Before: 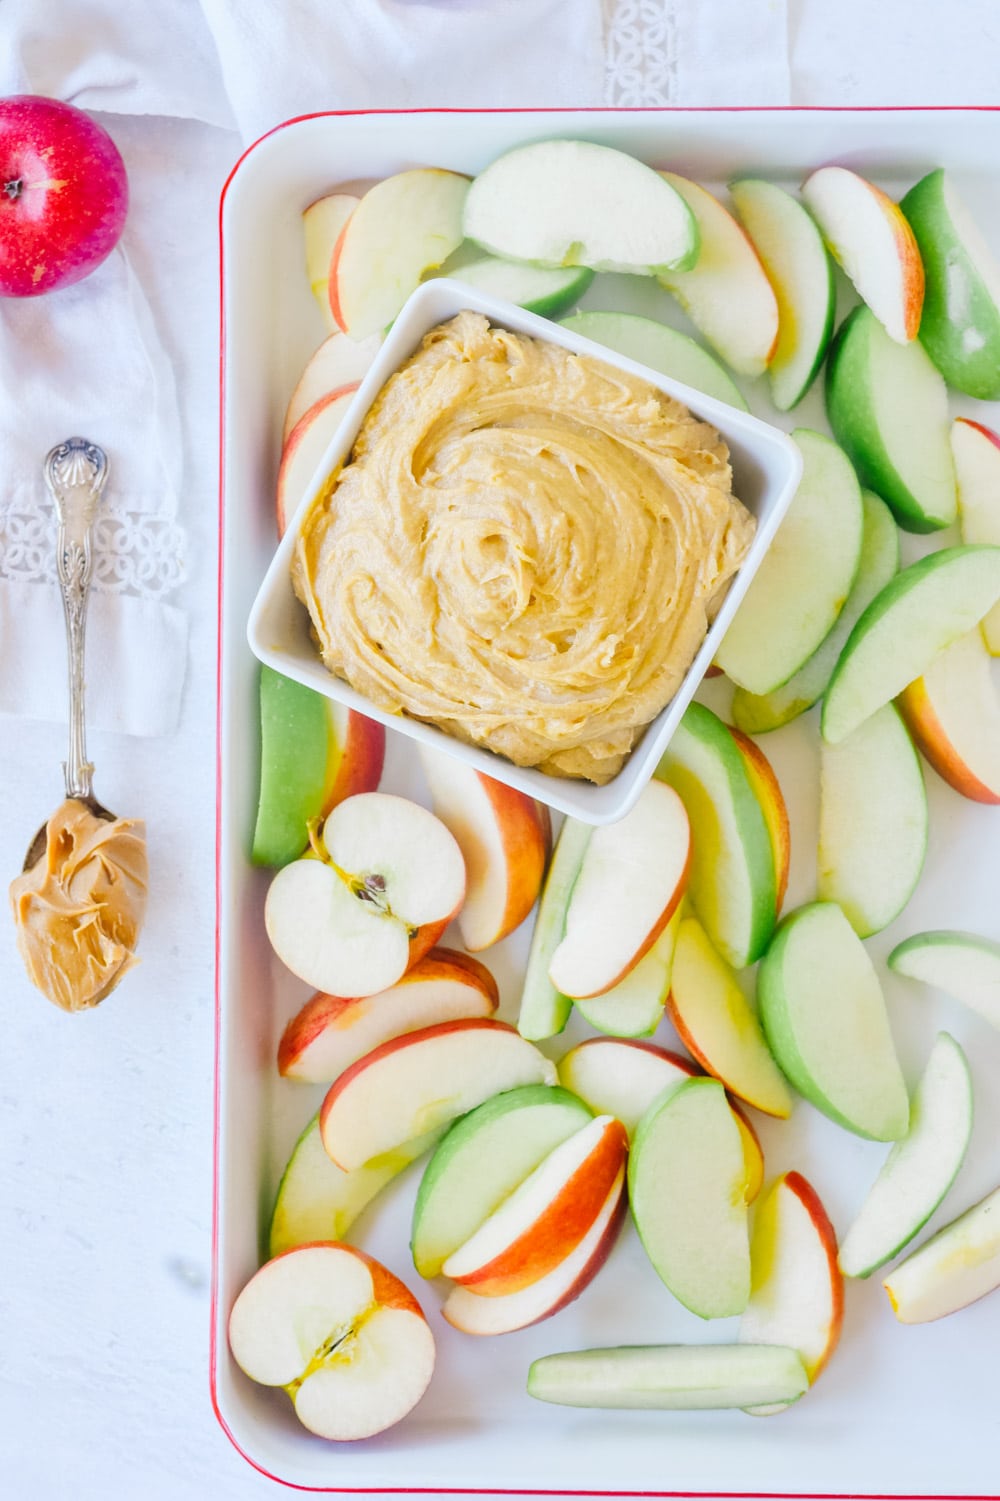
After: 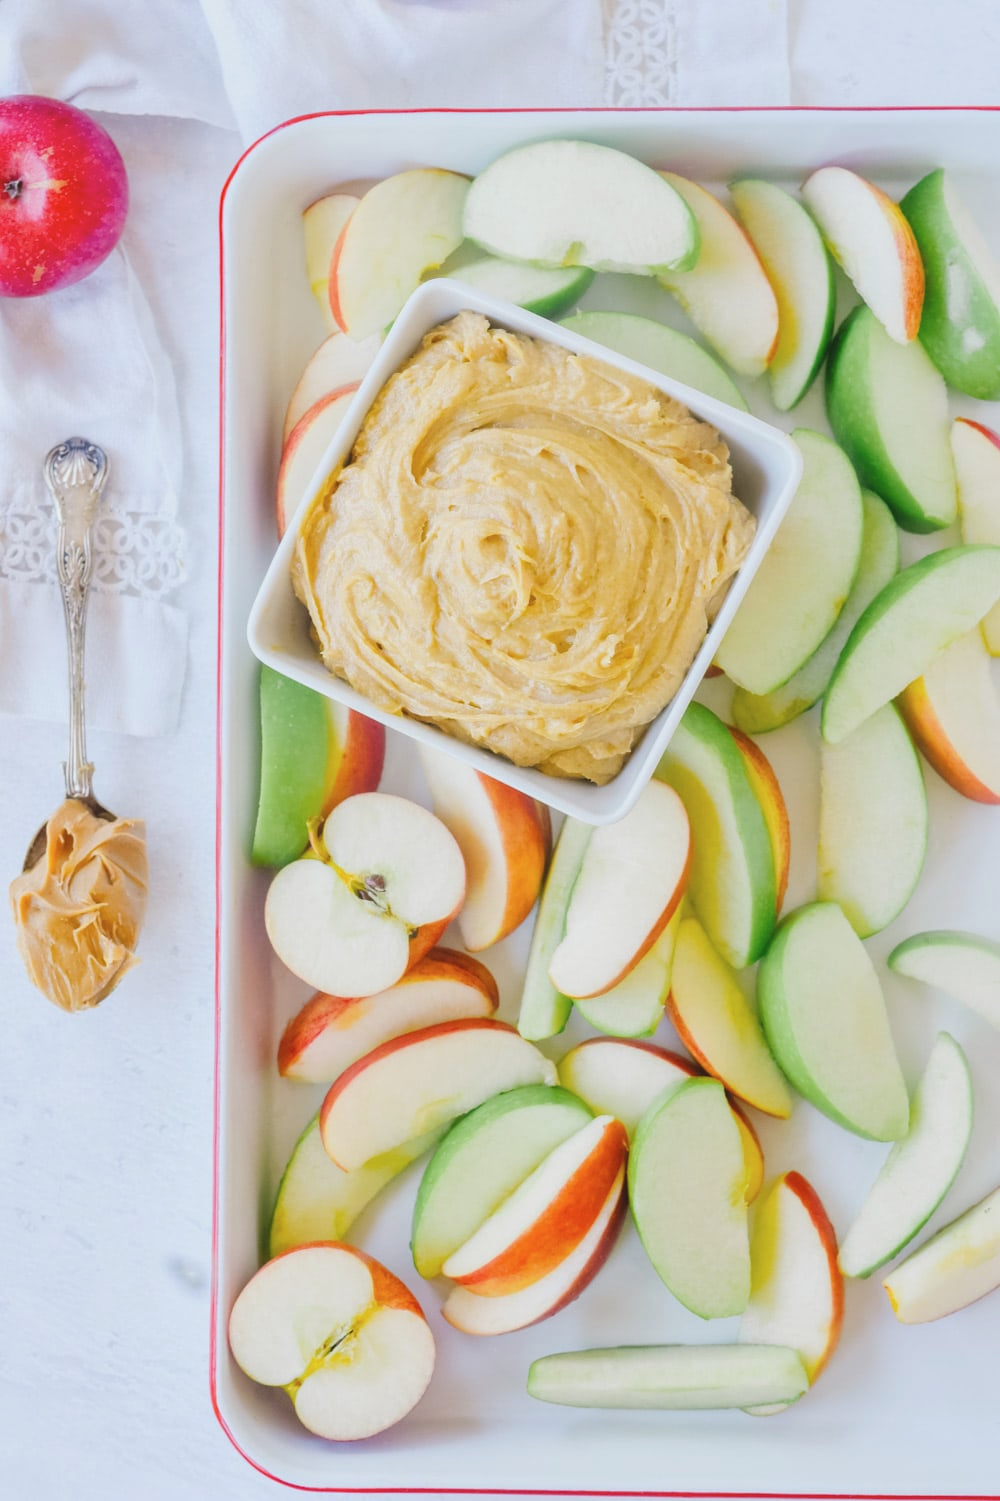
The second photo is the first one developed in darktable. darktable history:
contrast brightness saturation: contrast -0.097, saturation -0.1
